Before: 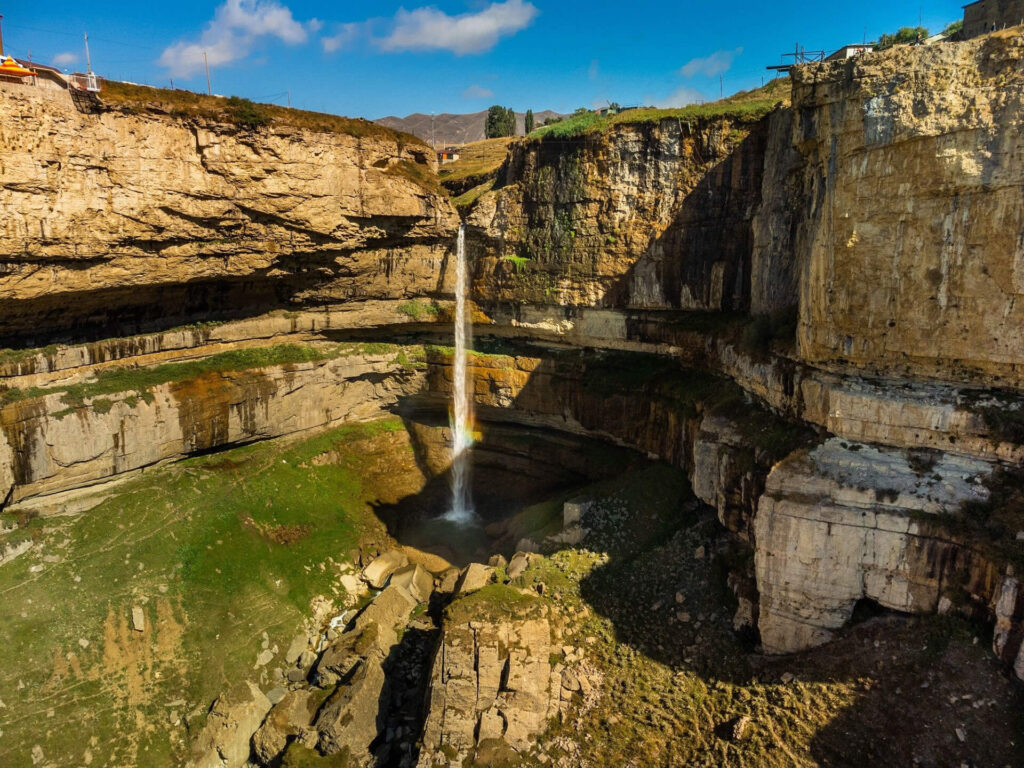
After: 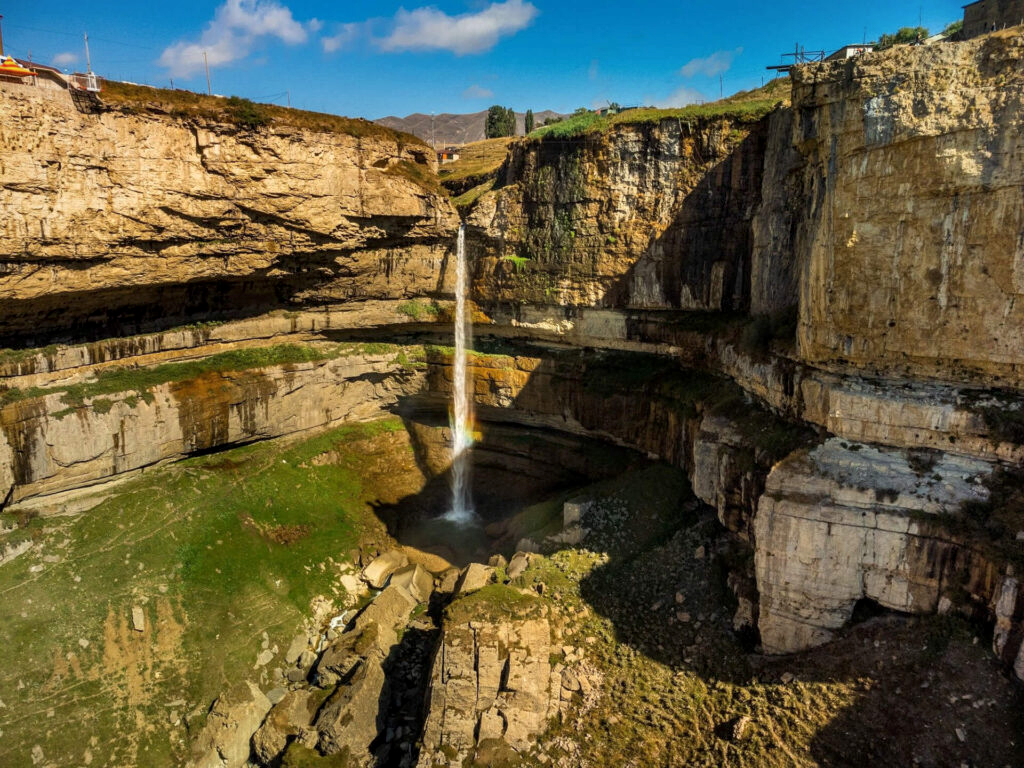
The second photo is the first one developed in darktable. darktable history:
vignetting: fall-off radius 81.8%, brightness -0.317, saturation -0.056, unbound false
local contrast: highlights 106%, shadows 100%, detail 119%, midtone range 0.2
